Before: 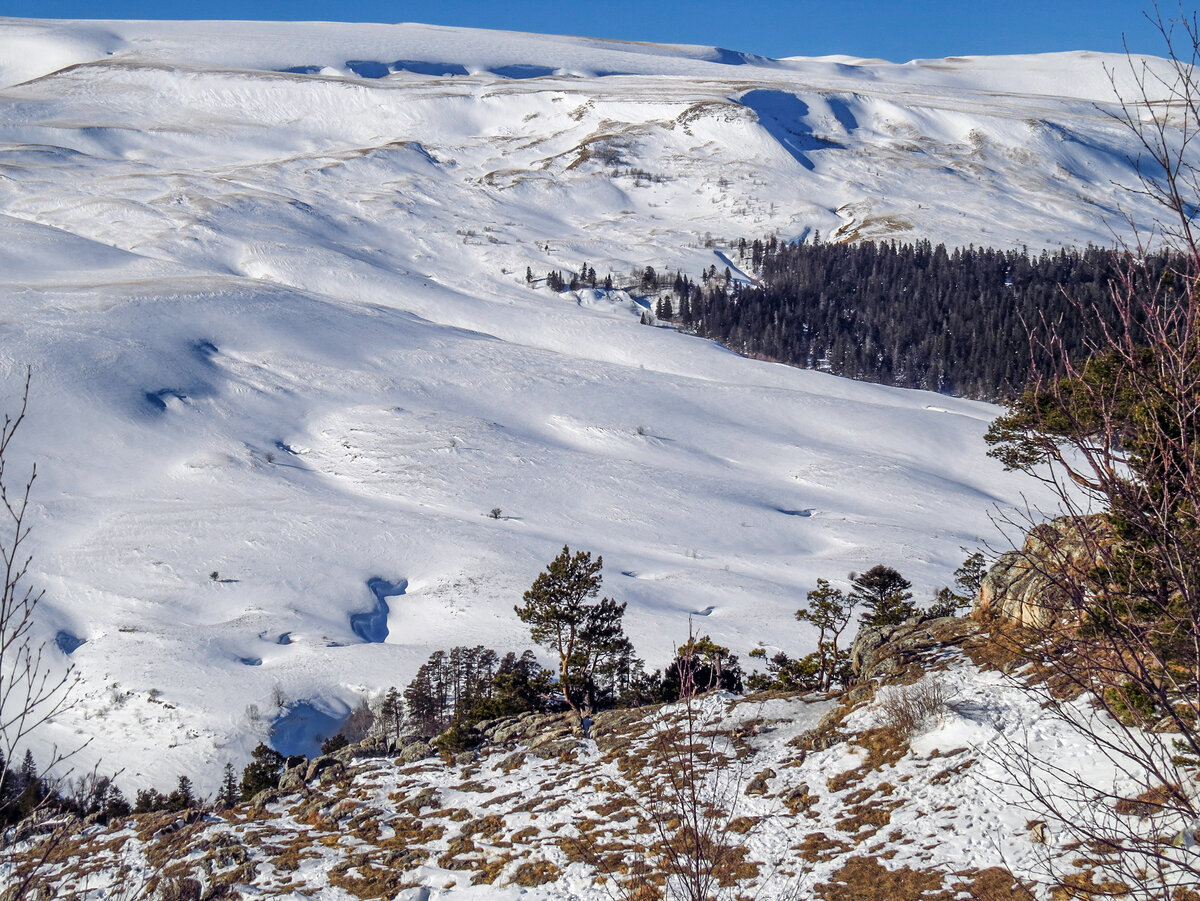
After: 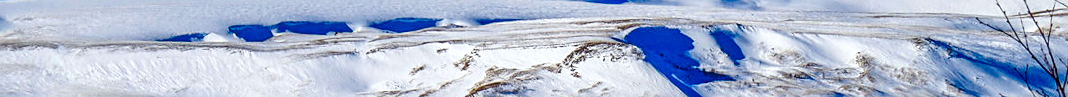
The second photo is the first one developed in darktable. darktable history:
white balance: red 0.986, blue 1.01
sharpen: on, module defaults
crop and rotate: left 9.644%, top 9.491%, right 6.021%, bottom 80.509%
color balance rgb: perceptual saturation grading › global saturation 20%, perceptual saturation grading › highlights -25%, perceptual saturation grading › shadows 25%
rotate and perspective: rotation -4.2°, shear 0.006, automatic cropping off
local contrast: on, module defaults
base curve: curves: ch0 [(0, 0) (0.073, 0.04) (0.157, 0.139) (0.492, 0.492) (0.758, 0.758) (1, 1)], preserve colors none
contrast brightness saturation: contrast 0.16, saturation 0.32
